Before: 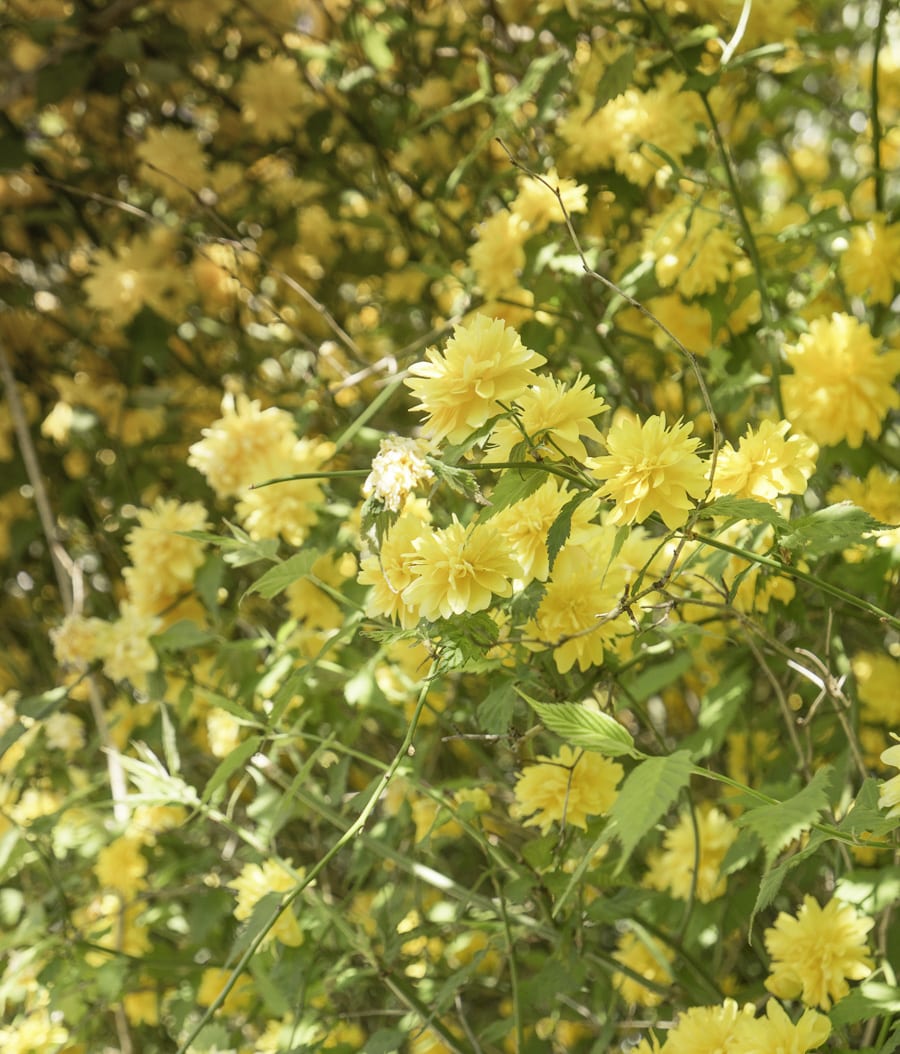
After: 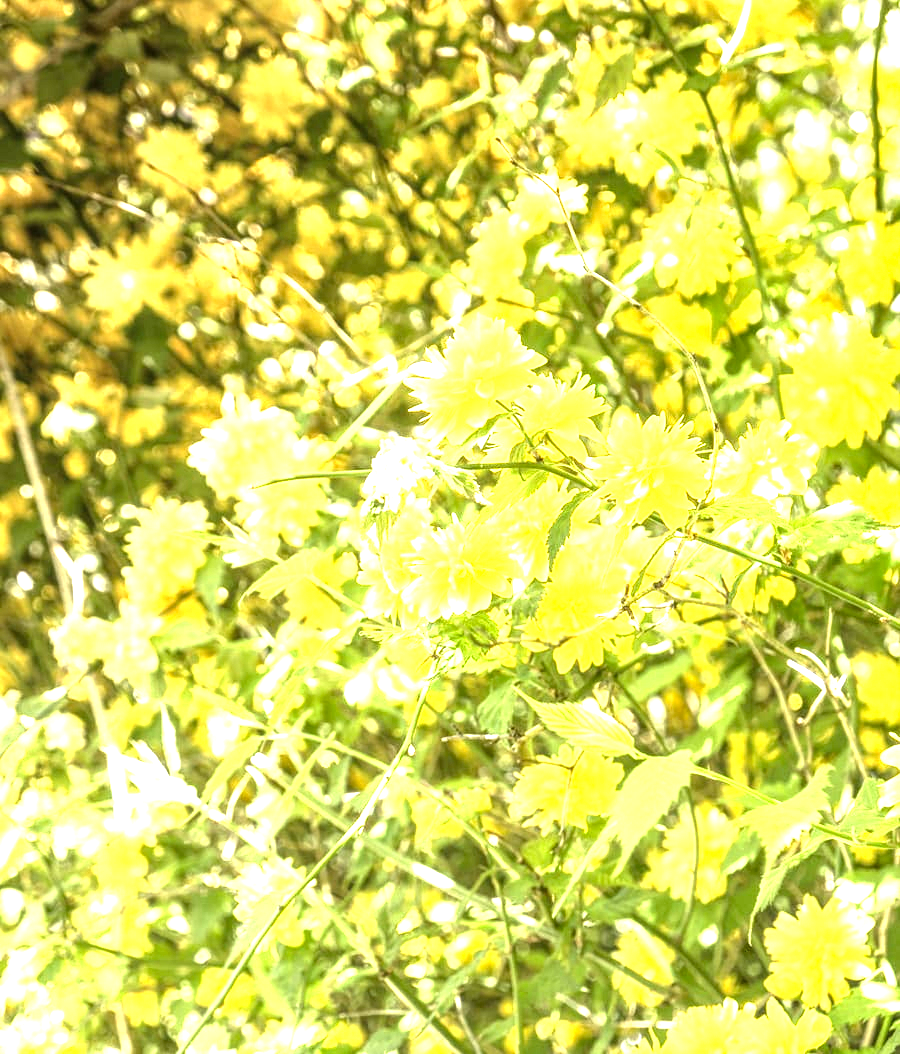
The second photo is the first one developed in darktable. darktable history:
levels: levels [0, 0.281, 0.562]
local contrast: detail 130%
